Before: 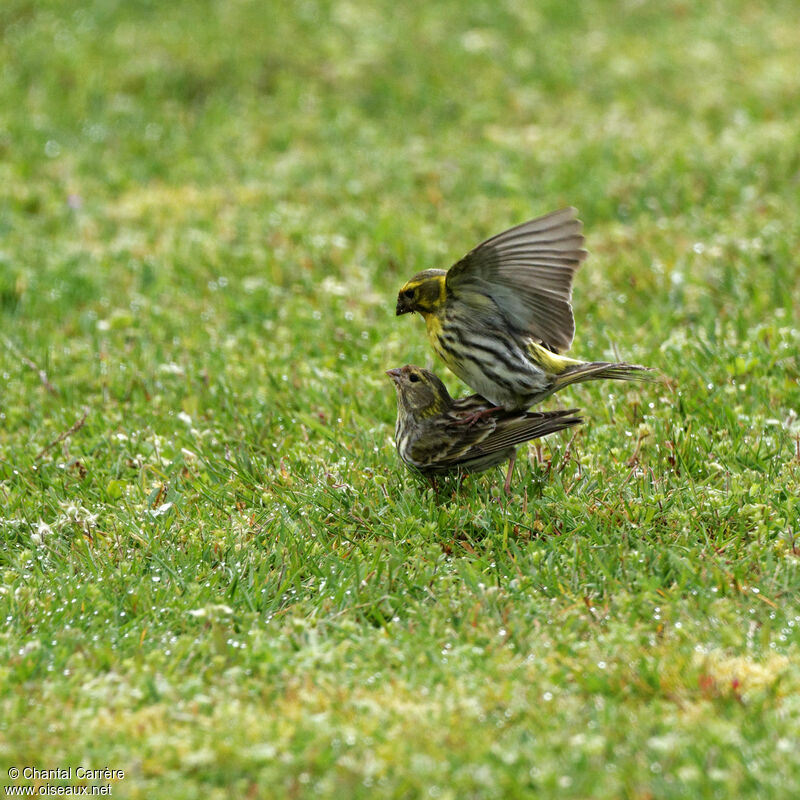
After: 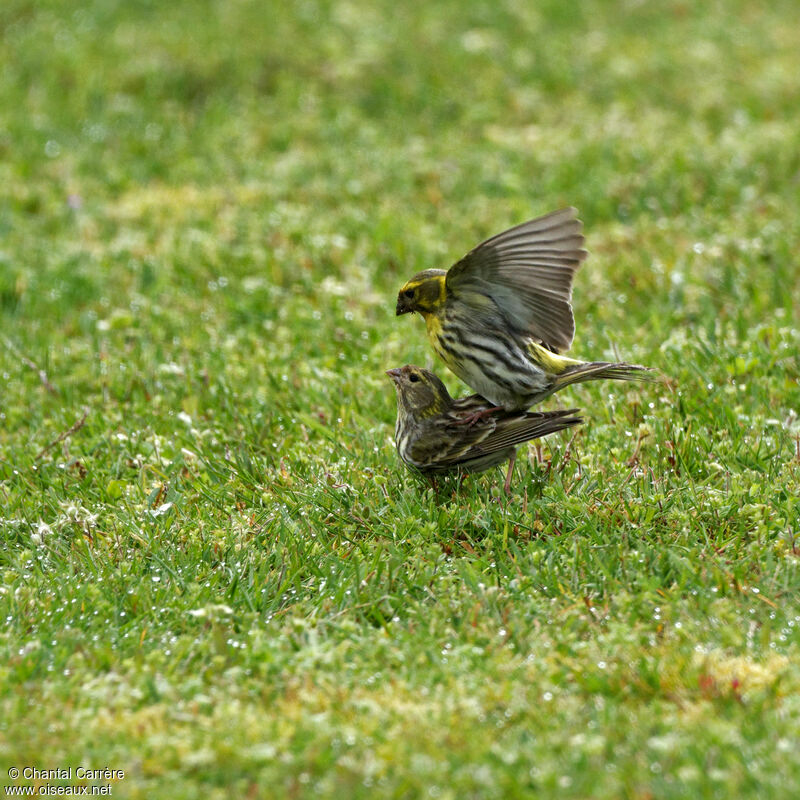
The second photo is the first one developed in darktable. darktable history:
local contrast: mode bilateral grid, contrast 21, coarseness 51, detail 119%, midtone range 0.2
shadows and highlights: on, module defaults
